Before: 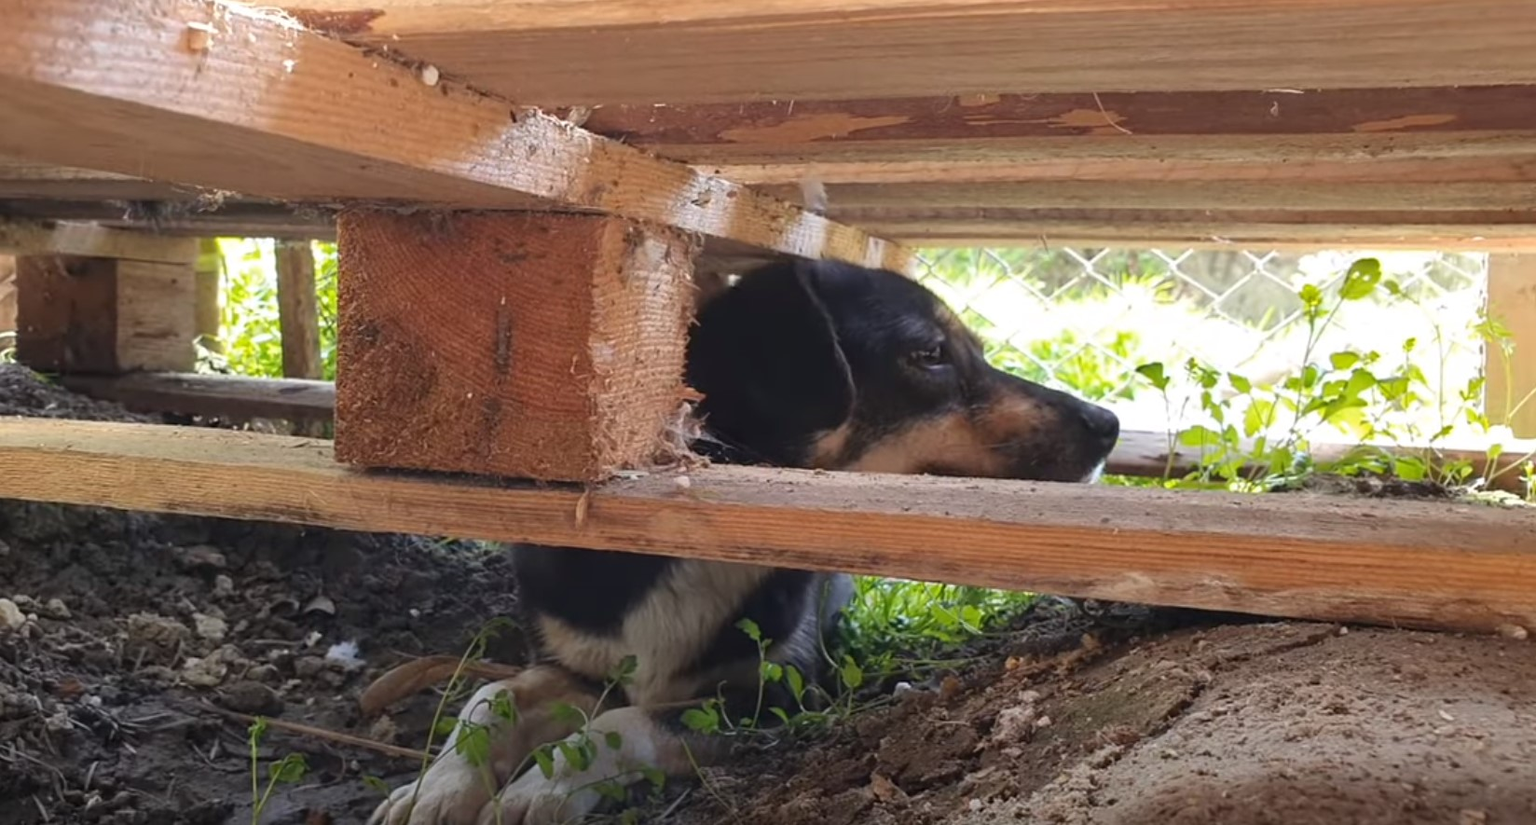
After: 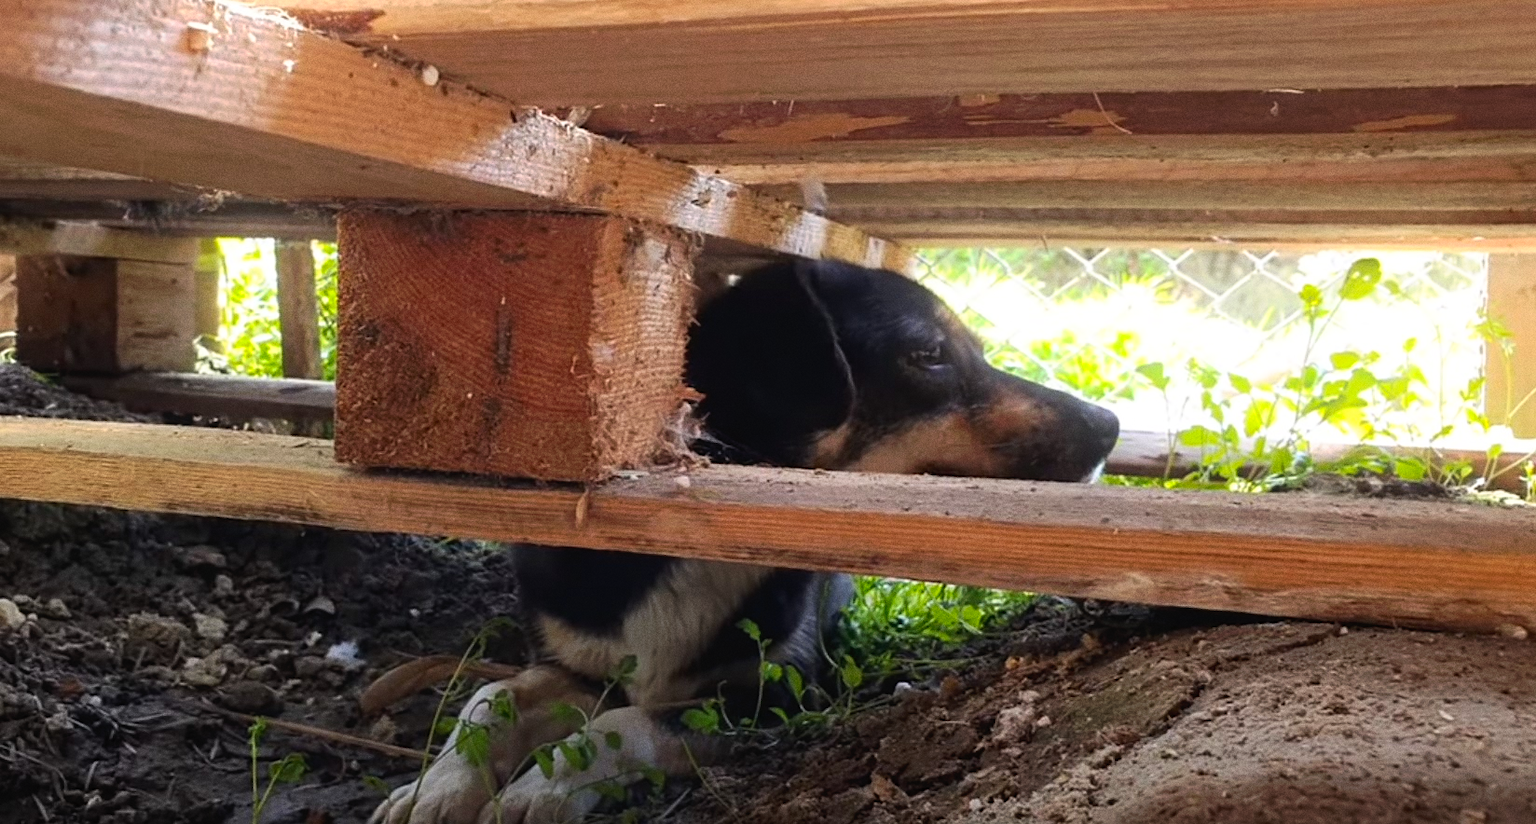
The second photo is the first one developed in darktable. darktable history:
bloom: size 9%, threshold 100%, strength 7%
tone curve: curves: ch0 [(0, 0) (0.003, 0.004) (0.011, 0.008) (0.025, 0.012) (0.044, 0.02) (0.069, 0.028) (0.1, 0.034) (0.136, 0.059) (0.177, 0.1) (0.224, 0.151) (0.277, 0.203) (0.335, 0.266) (0.399, 0.344) (0.468, 0.414) (0.543, 0.507) (0.623, 0.602) (0.709, 0.704) (0.801, 0.804) (0.898, 0.927) (1, 1)], preserve colors none
grain: coarseness 0.47 ISO
